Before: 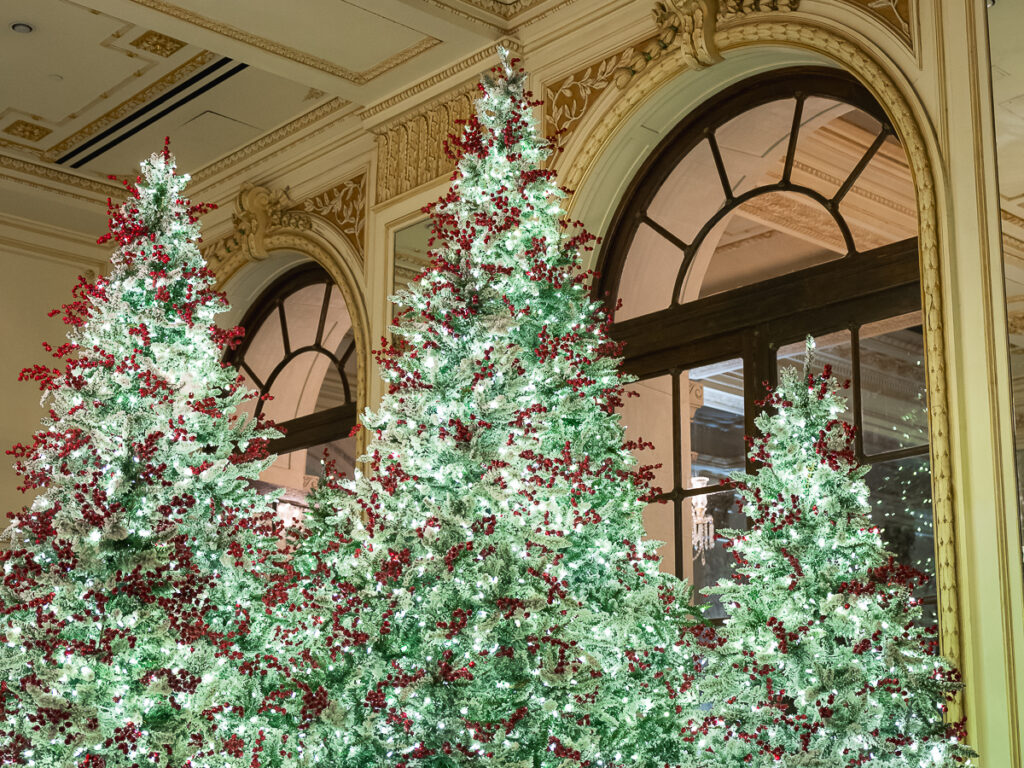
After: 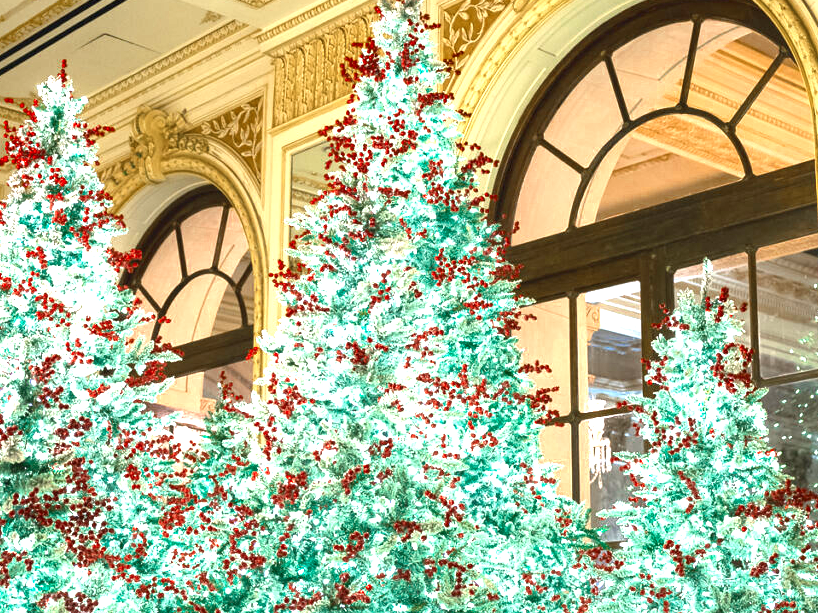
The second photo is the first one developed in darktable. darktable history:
exposure: black level correction 0, exposure 1.741 EV, compensate exposure bias true, compensate highlight preservation false
color zones: curves: ch0 [(0, 0.5) (0.125, 0.4) (0.25, 0.5) (0.375, 0.4) (0.5, 0.4) (0.625, 0.35) (0.75, 0.35) (0.875, 0.5)]; ch1 [(0, 0.35) (0.125, 0.45) (0.25, 0.35) (0.375, 0.35) (0.5, 0.35) (0.625, 0.35) (0.75, 0.45) (0.875, 0.35)]; ch2 [(0, 0.6) (0.125, 0.5) (0.25, 0.5) (0.375, 0.6) (0.5, 0.6) (0.625, 0.5) (0.75, 0.5) (0.875, 0.5)]
crop and rotate: left 10.071%, top 10.071%, right 10.02%, bottom 10.02%
color balance rgb: perceptual saturation grading › global saturation 25%, global vibrance 20%
